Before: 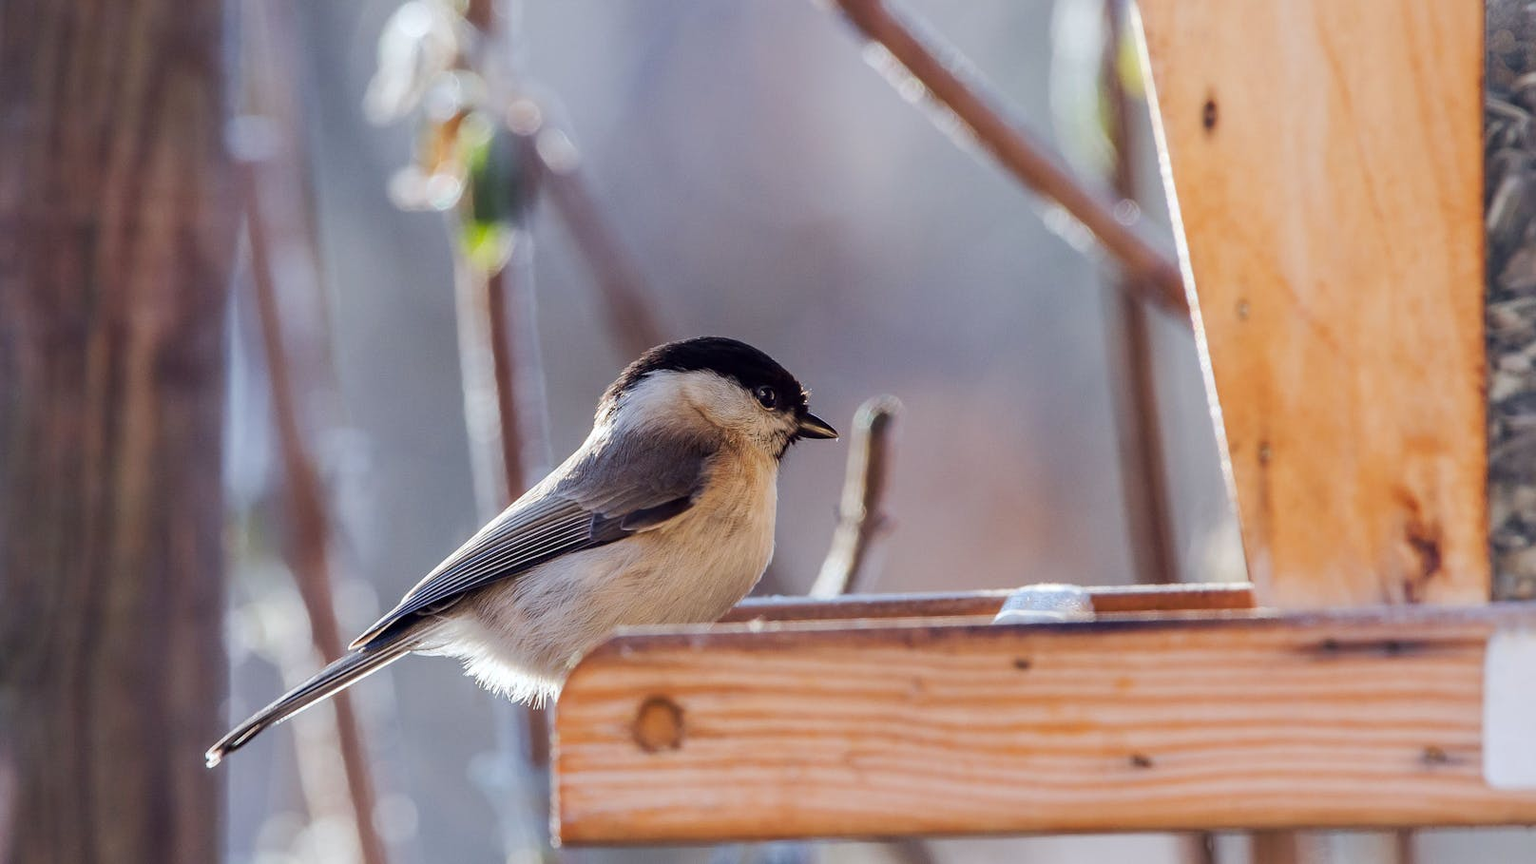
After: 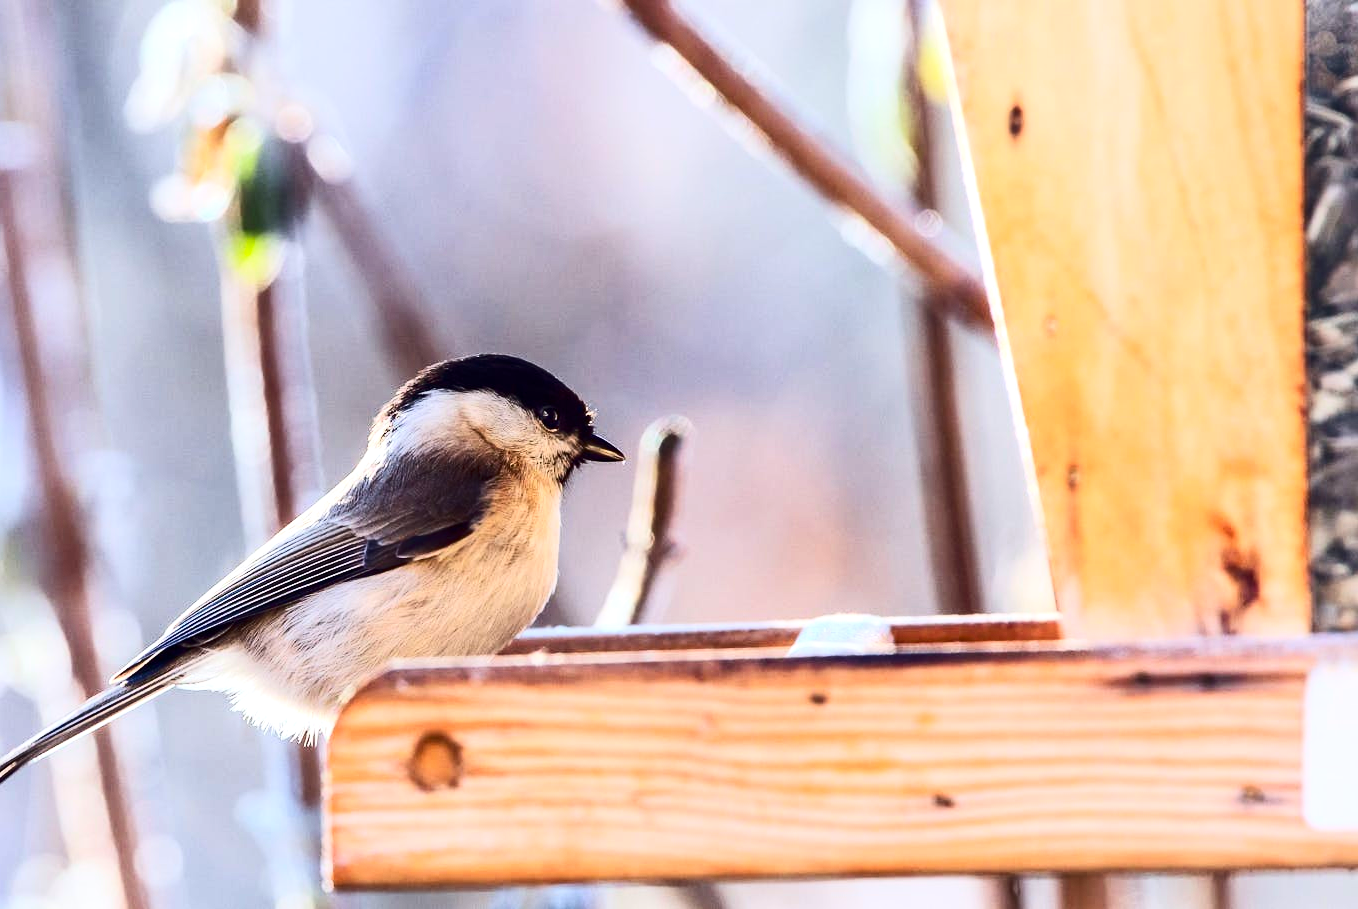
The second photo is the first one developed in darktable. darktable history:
exposure: exposure 0.431 EV, compensate highlight preservation false
crop: left 15.922%
contrast brightness saturation: contrast 0.4, brightness 0.05, saturation 0.247
